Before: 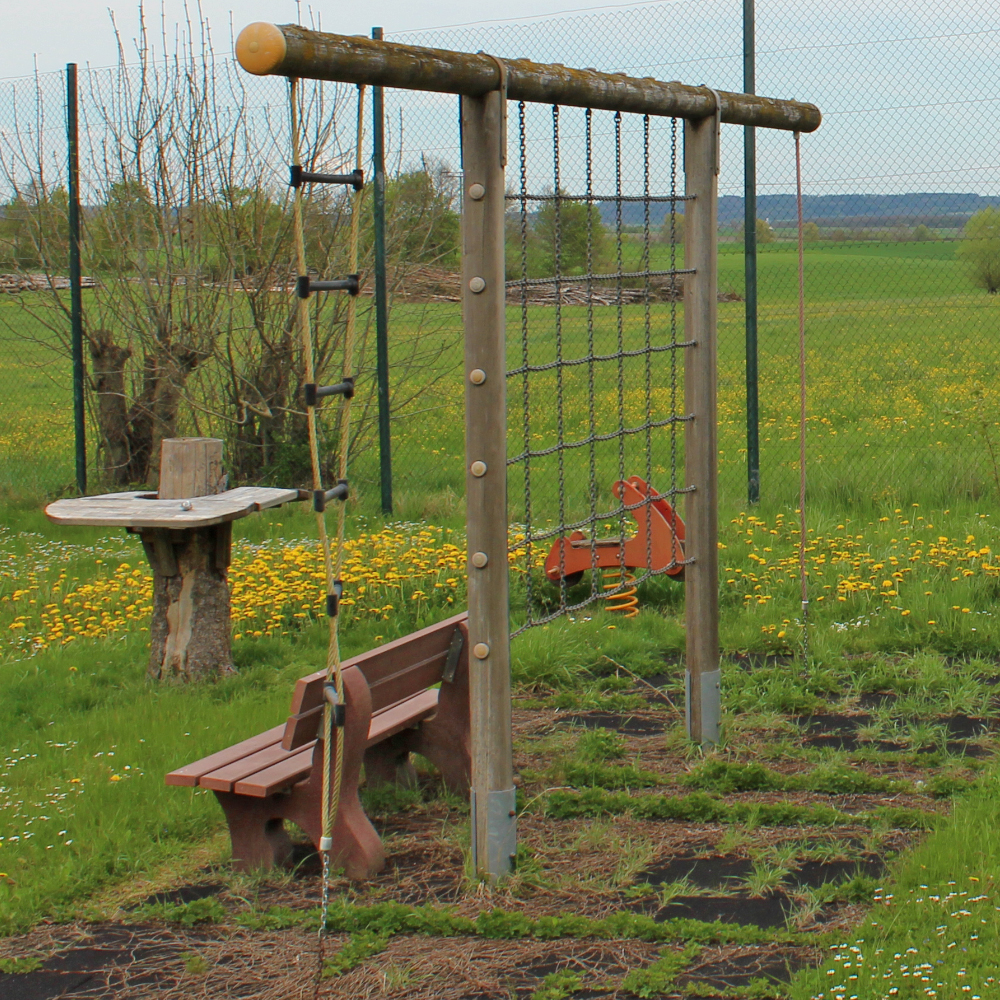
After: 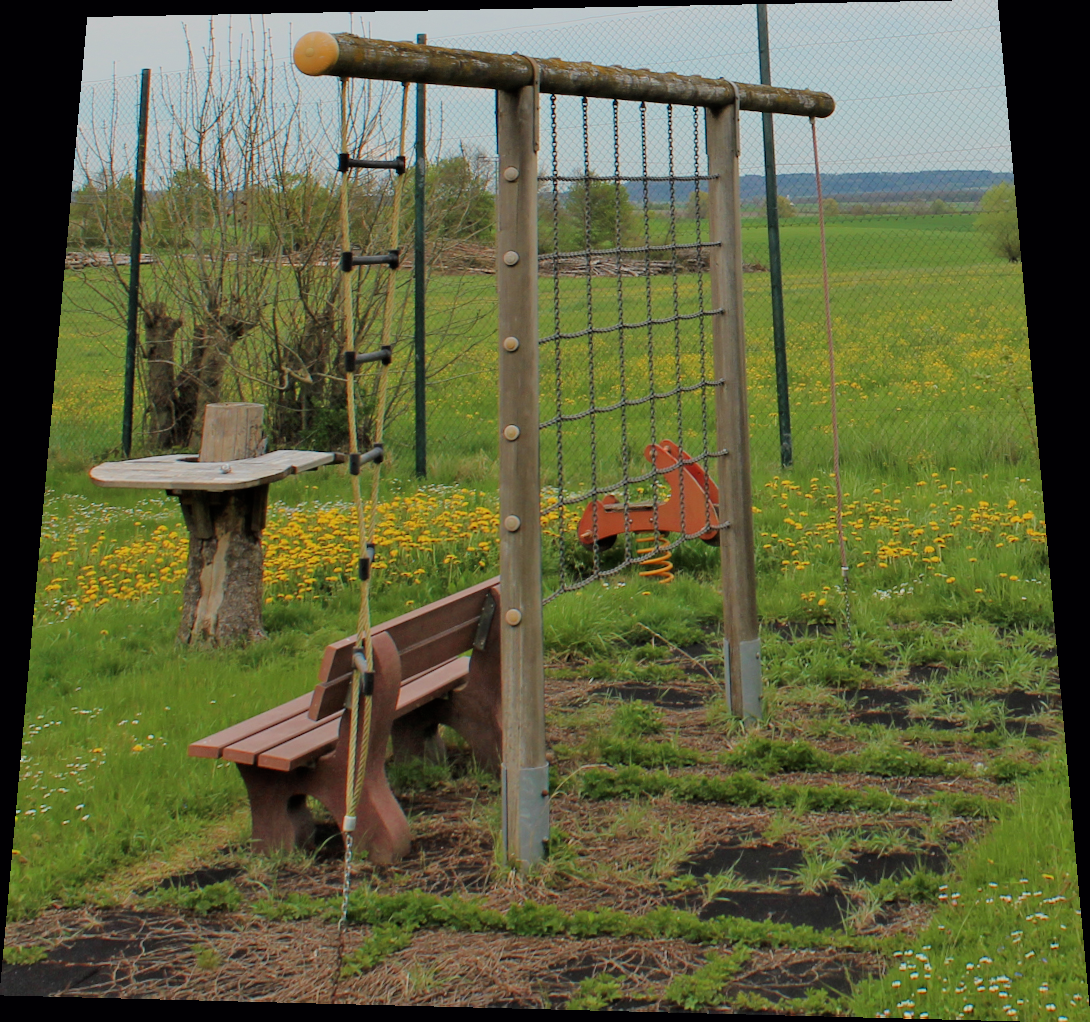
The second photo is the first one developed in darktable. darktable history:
rotate and perspective: rotation 0.128°, lens shift (vertical) -0.181, lens shift (horizontal) -0.044, shear 0.001, automatic cropping off
filmic rgb: black relative exposure -7.65 EV, white relative exposure 4.56 EV, hardness 3.61, color science v6 (2022)
